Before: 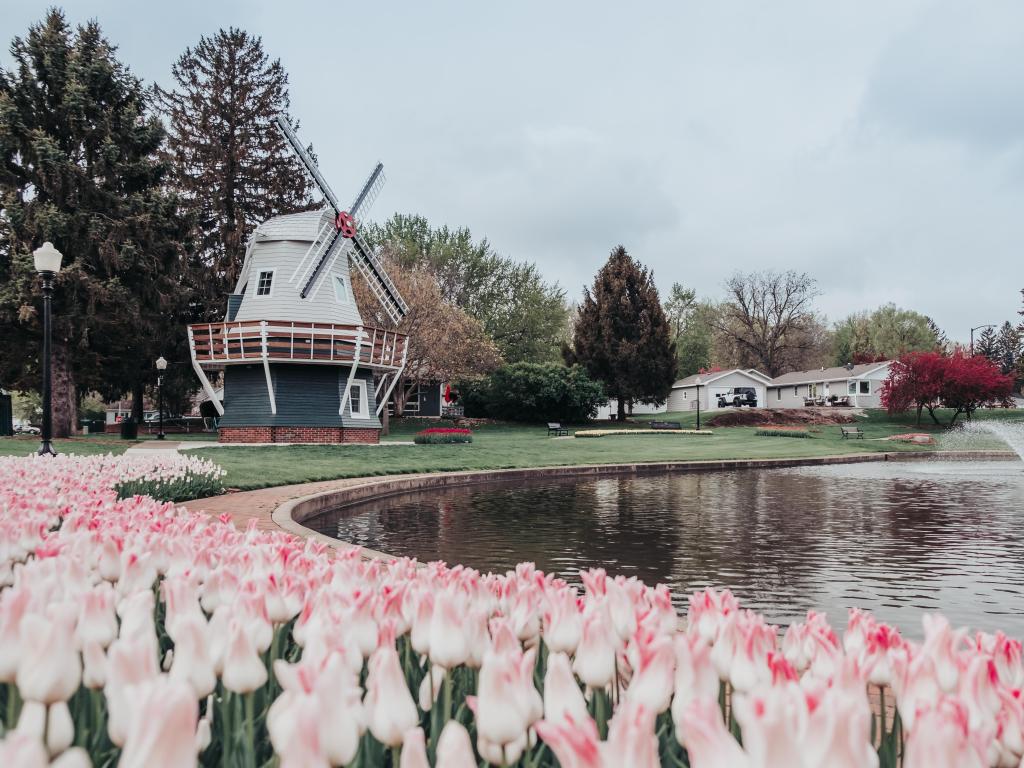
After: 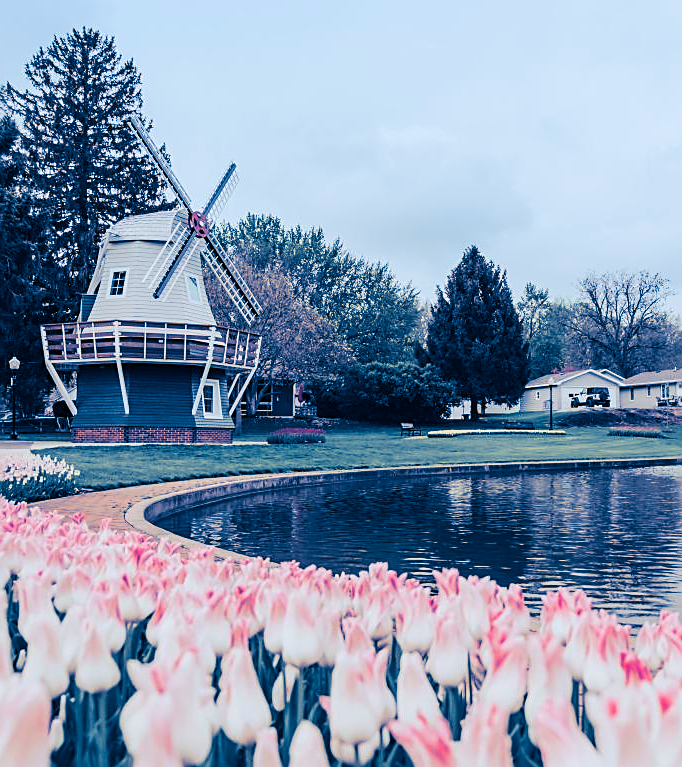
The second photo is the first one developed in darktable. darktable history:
crop and rotate: left 14.385%, right 18.948%
color balance: output saturation 120%
sharpen: on, module defaults
contrast brightness saturation: contrast 0.07, brightness 0.08, saturation 0.18
split-toning: shadows › hue 226.8°, shadows › saturation 1, highlights › saturation 0, balance -61.41
white balance: red 0.98, blue 1.034
